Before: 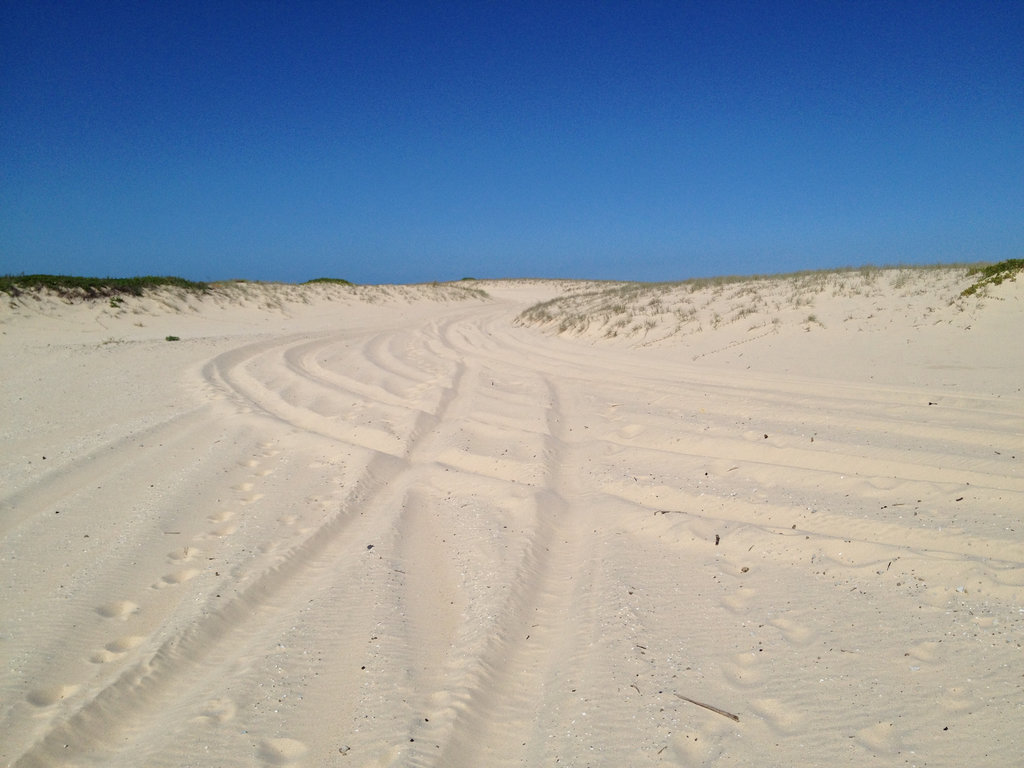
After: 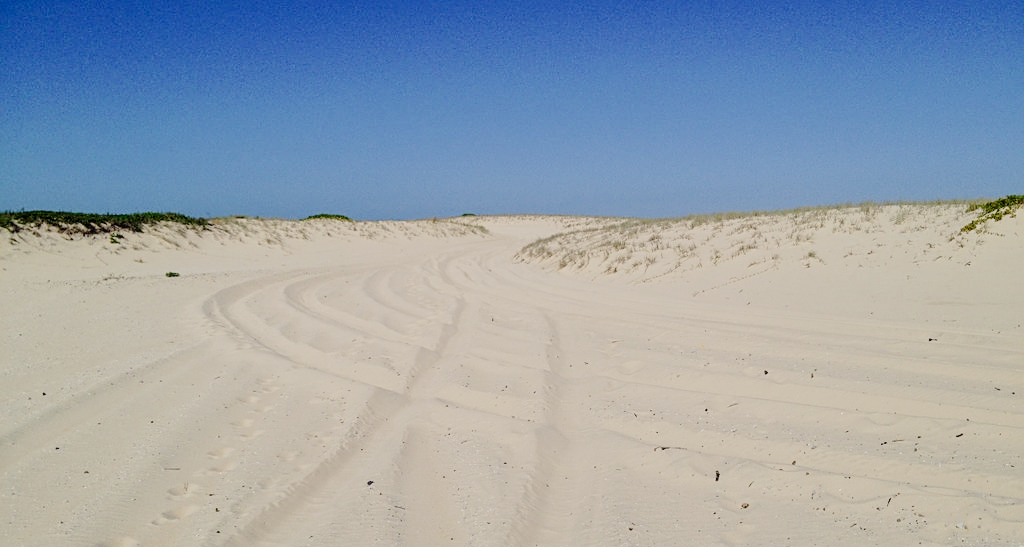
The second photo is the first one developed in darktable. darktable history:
color correction: highlights b* 2.94
exposure: exposure 0.469 EV, compensate exposure bias true, compensate highlight preservation false
crop and rotate: top 8.427%, bottom 20.312%
sharpen: on, module defaults
color balance rgb: perceptual saturation grading › global saturation -11.514%, contrast -19.366%
tone curve: curves: ch0 [(0, 0) (0.003, 0.048) (0.011, 0.048) (0.025, 0.048) (0.044, 0.049) (0.069, 0.048) (0.1, 0.052) (0.136, 0.071) (0.177, 0.109) (0.224, 0.157) (0.277, 0.233) (0.335, 0.32) (0.399, 0.404) (0.468, 0.496) (0.543, 0.582) (0.623, 0.653) (0.709, 0.738) (0.801, 0.811) (0.898, 0.895) (1, 1)], preserve colors none
local contrast: detail 130%
filmic rgb: black relative exposure -9.31 EV, white relative exposure 6.79 EV, hardness 3.07, contrast 1.061
